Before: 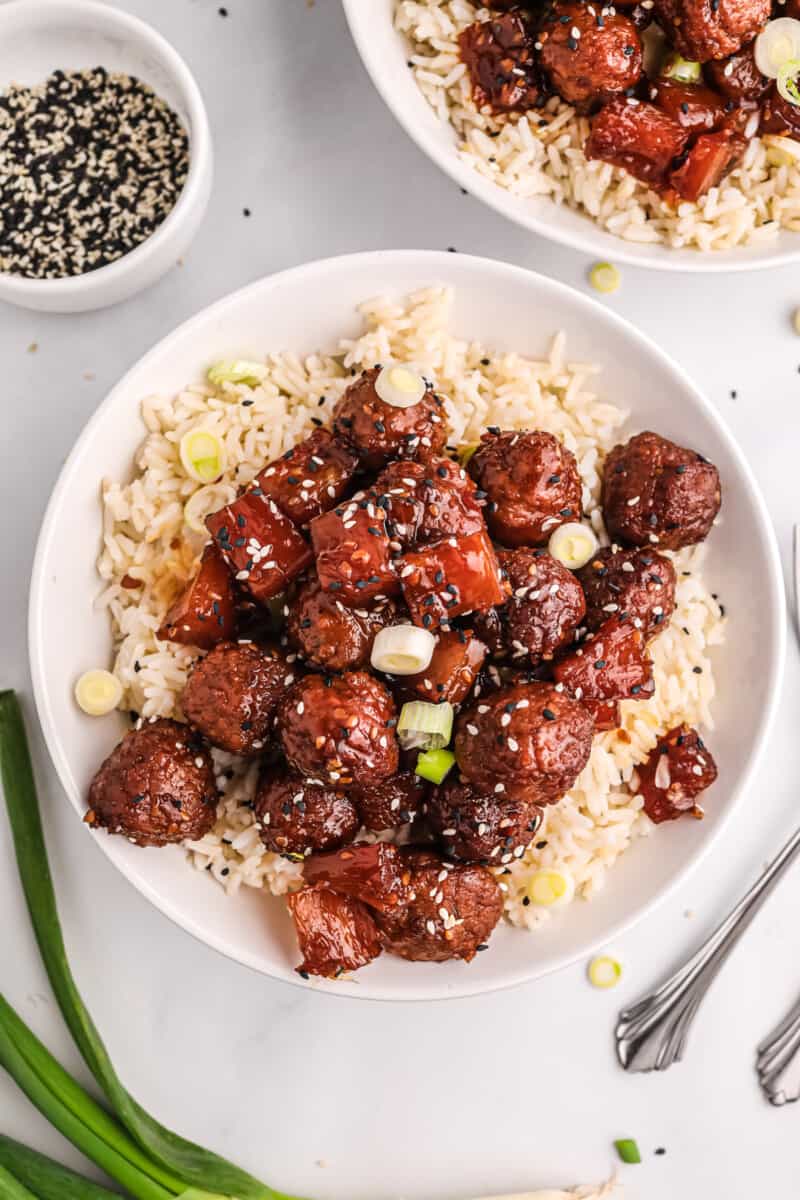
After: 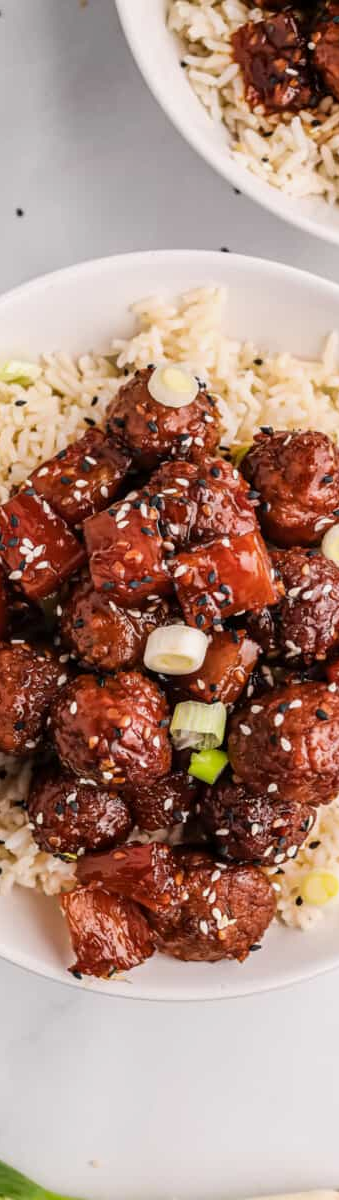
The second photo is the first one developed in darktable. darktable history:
crop: left 28.477%, right 29.124%
exposure: black level correction 0.001, exposure -0.124 EV, compensate exposure bias true, compensate highlight preservation false
